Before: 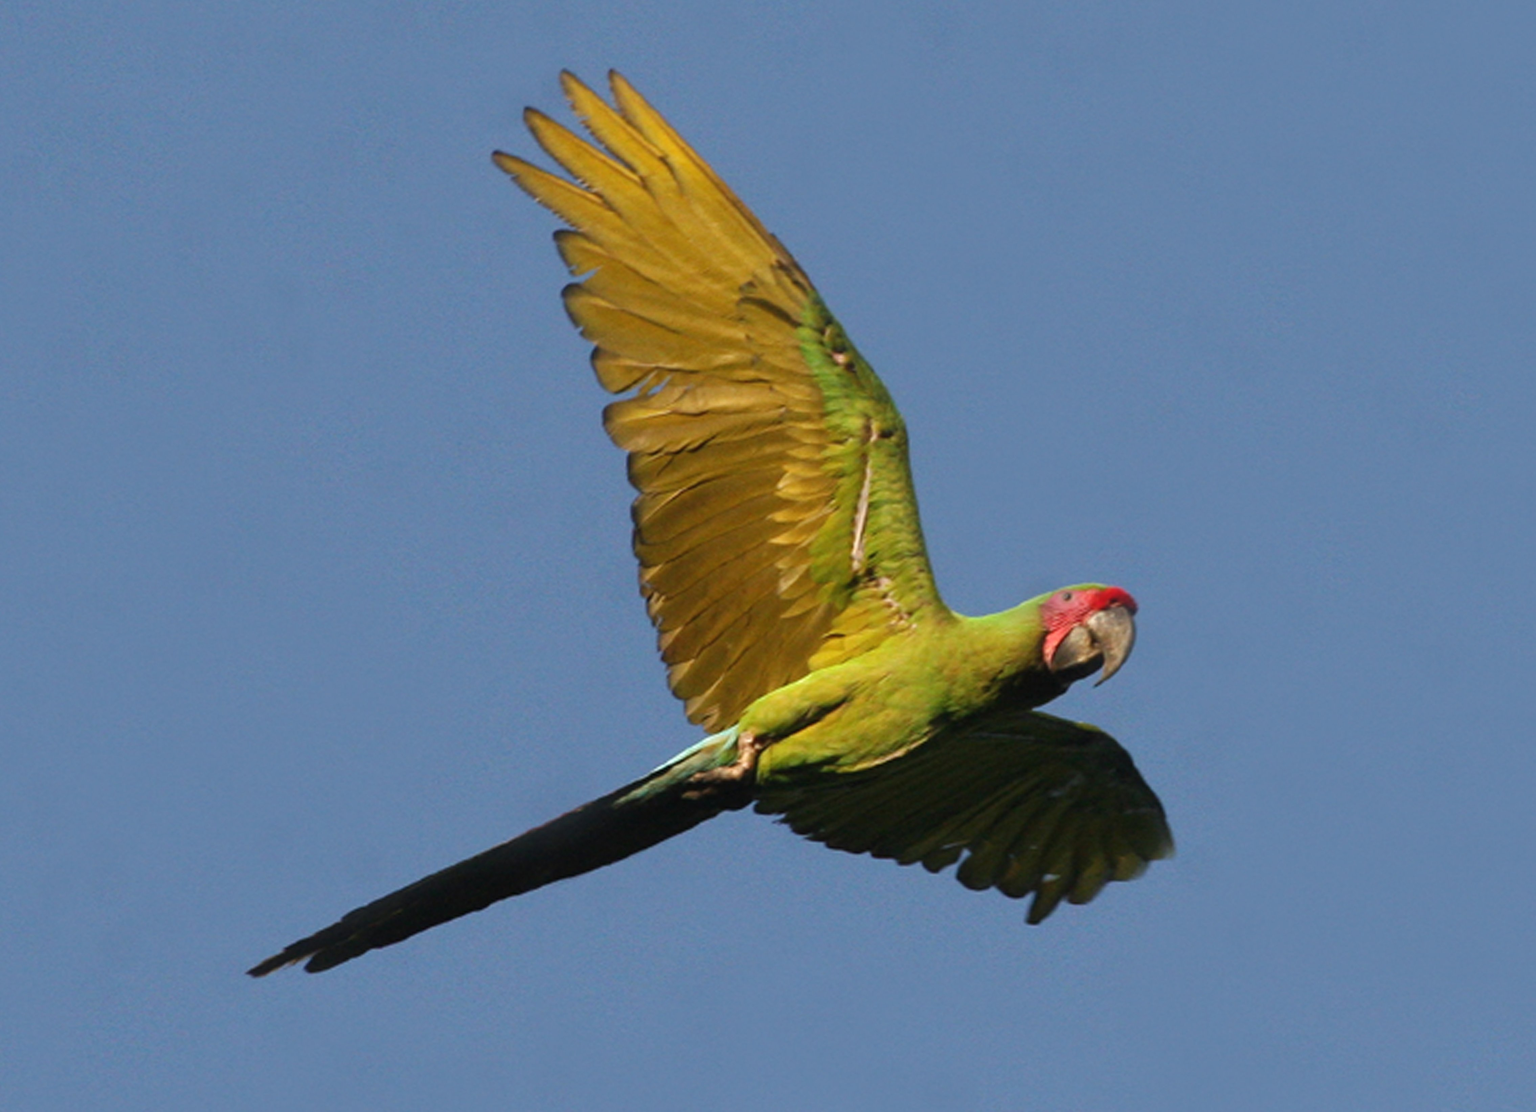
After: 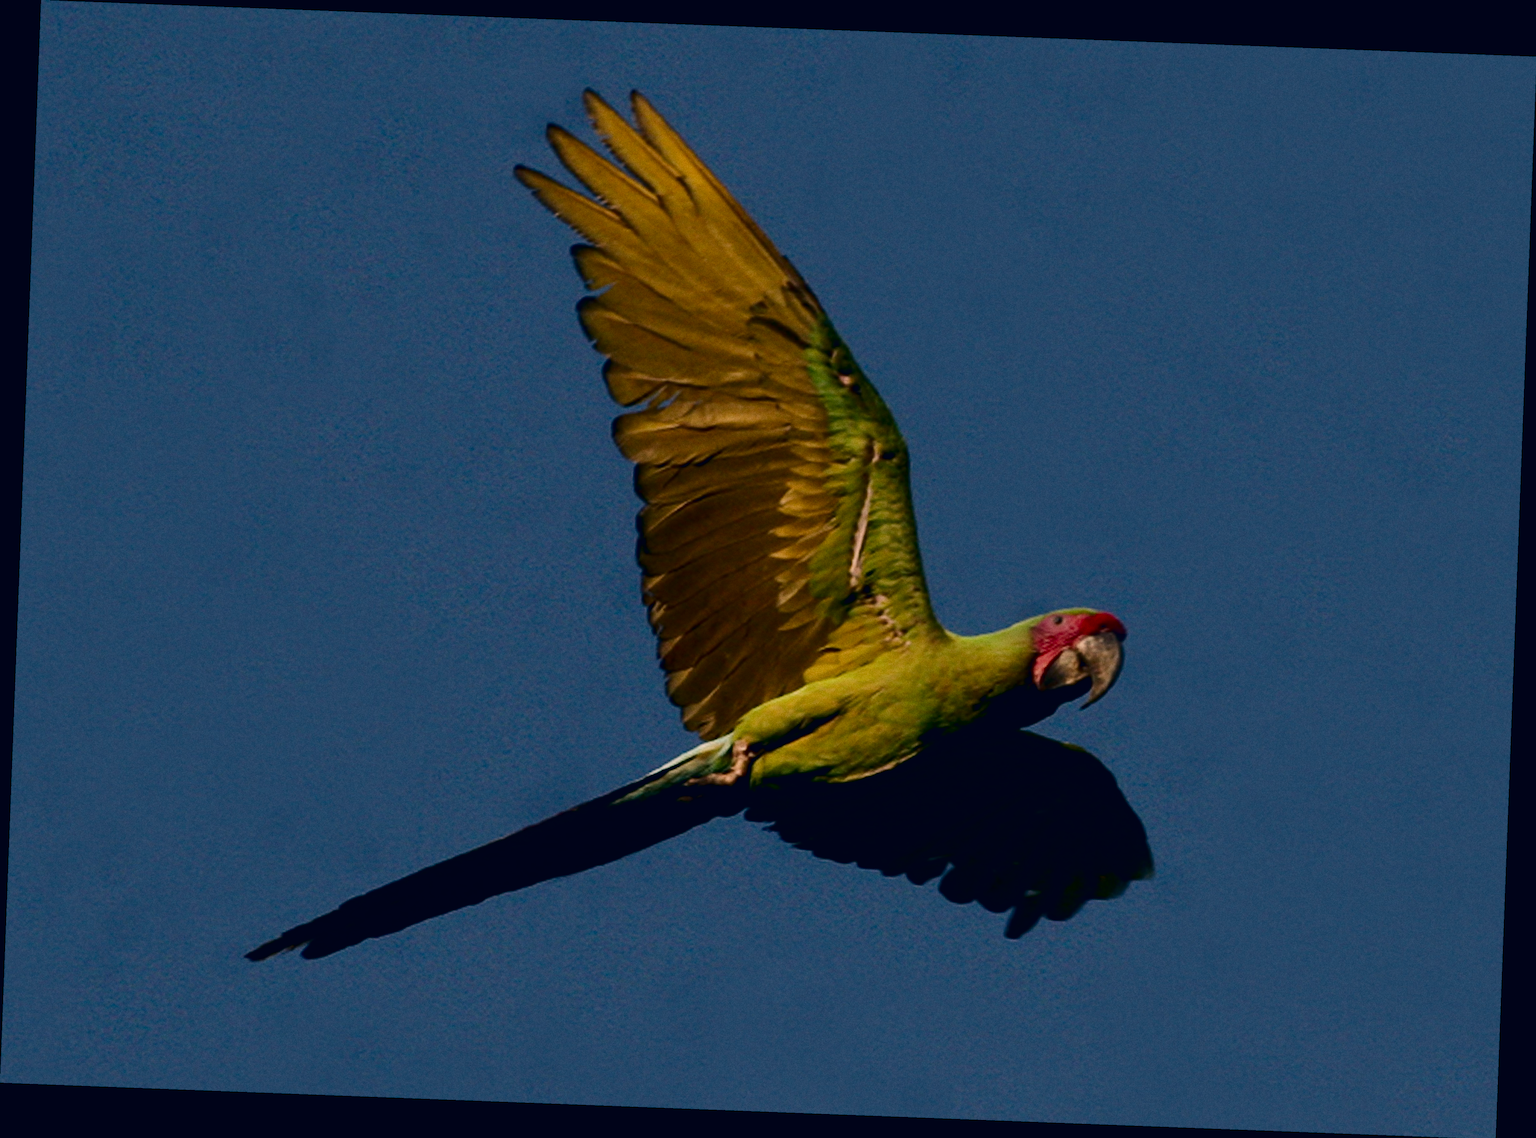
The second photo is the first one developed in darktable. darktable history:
exposure: exposure -0.462 EV, compensate highlight preservation false
white balance: red 1.045, blue 0.932
filmic rgb: black relative exposure -7.15 EV, white relative exposure 5.36 EV, hardness 3.02
grain: coarseness 0.09 ISO
haze removal: strength 0.29, distance 0.25, compatibility mode true, adaptive false
contrast brightness saturation: contrast 0.24, brightness -0.24, saturation 0.14
color correction: highlights a* 14.46, highlights b* 5.85, shadows a* -5.53, shadows b* -15.24, saturation 0.85
rotate and perspective: rotation 2.17°, automatic cropping off
